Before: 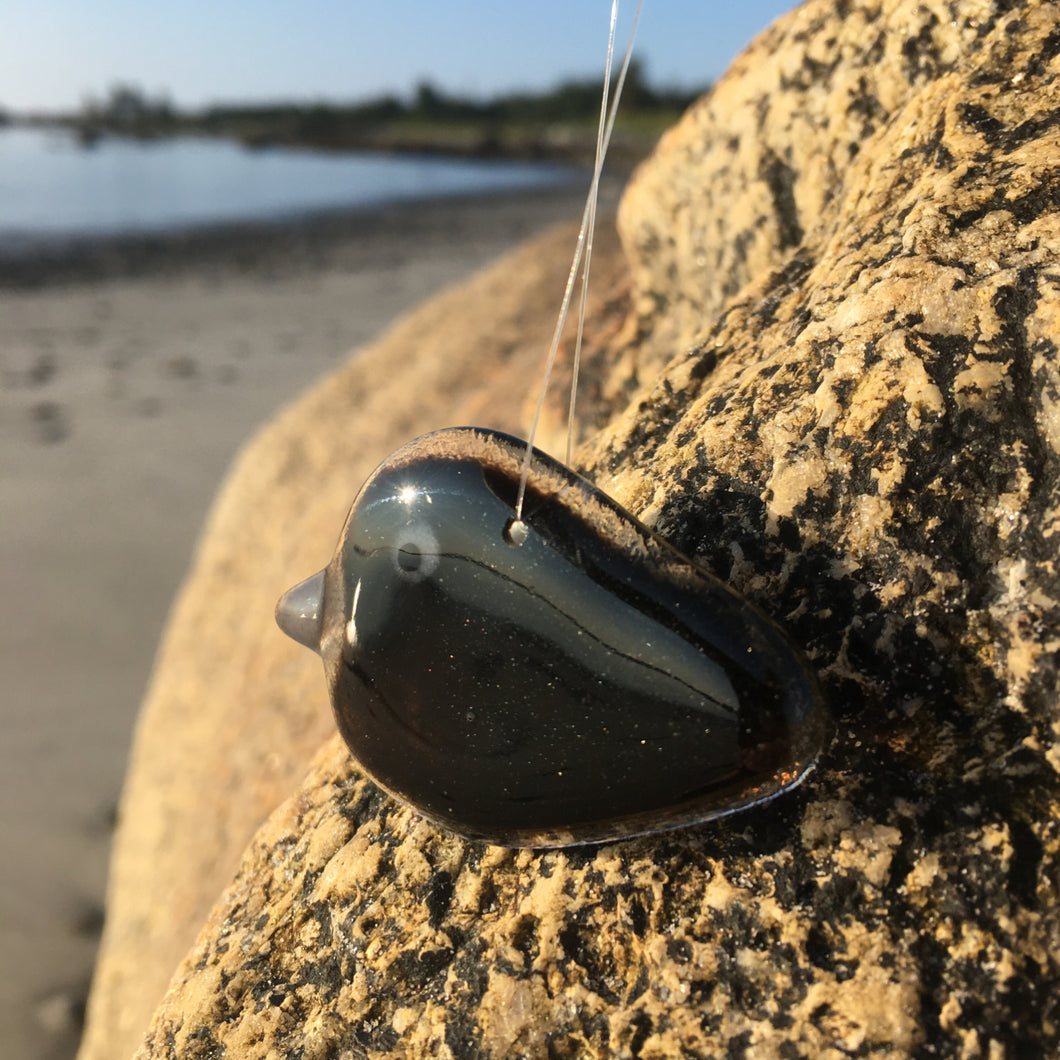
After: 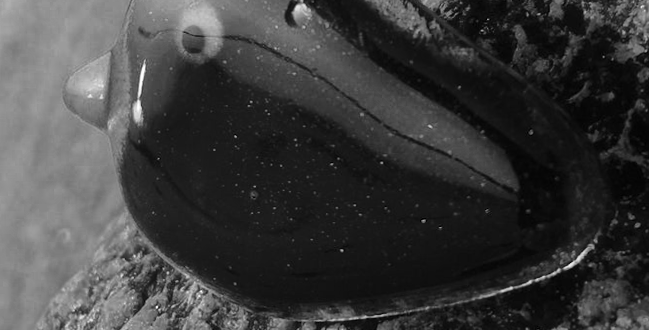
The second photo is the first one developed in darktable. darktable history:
crop: left 18.091%, top 51.13%, right 17.525%, bottom 16.85%
color zones: curves: ch0 [(0.287, 0.048) (0.493, 0.484) (0.737, 0.816)]; ch1 [(0, 0) (0.143, 0) (0.286, 0) (0.429, 0) (0.571, 0) (0.714, 0) (0.857, 0)]
base curve: curves: ch0 [(0, 0) (0.028, 0.03) (0.121, 0.232) (0.46, 0.748) (0.859, 0.968) (1, 1)], preserve colors none
rotate and perspective: rotation 0.074°, lens shift (vertical) 0.096, lens shift (horizontal) -0.041, crop left 0.043, crop right 0.952, crop top 0.024, crop bottom 0.979
